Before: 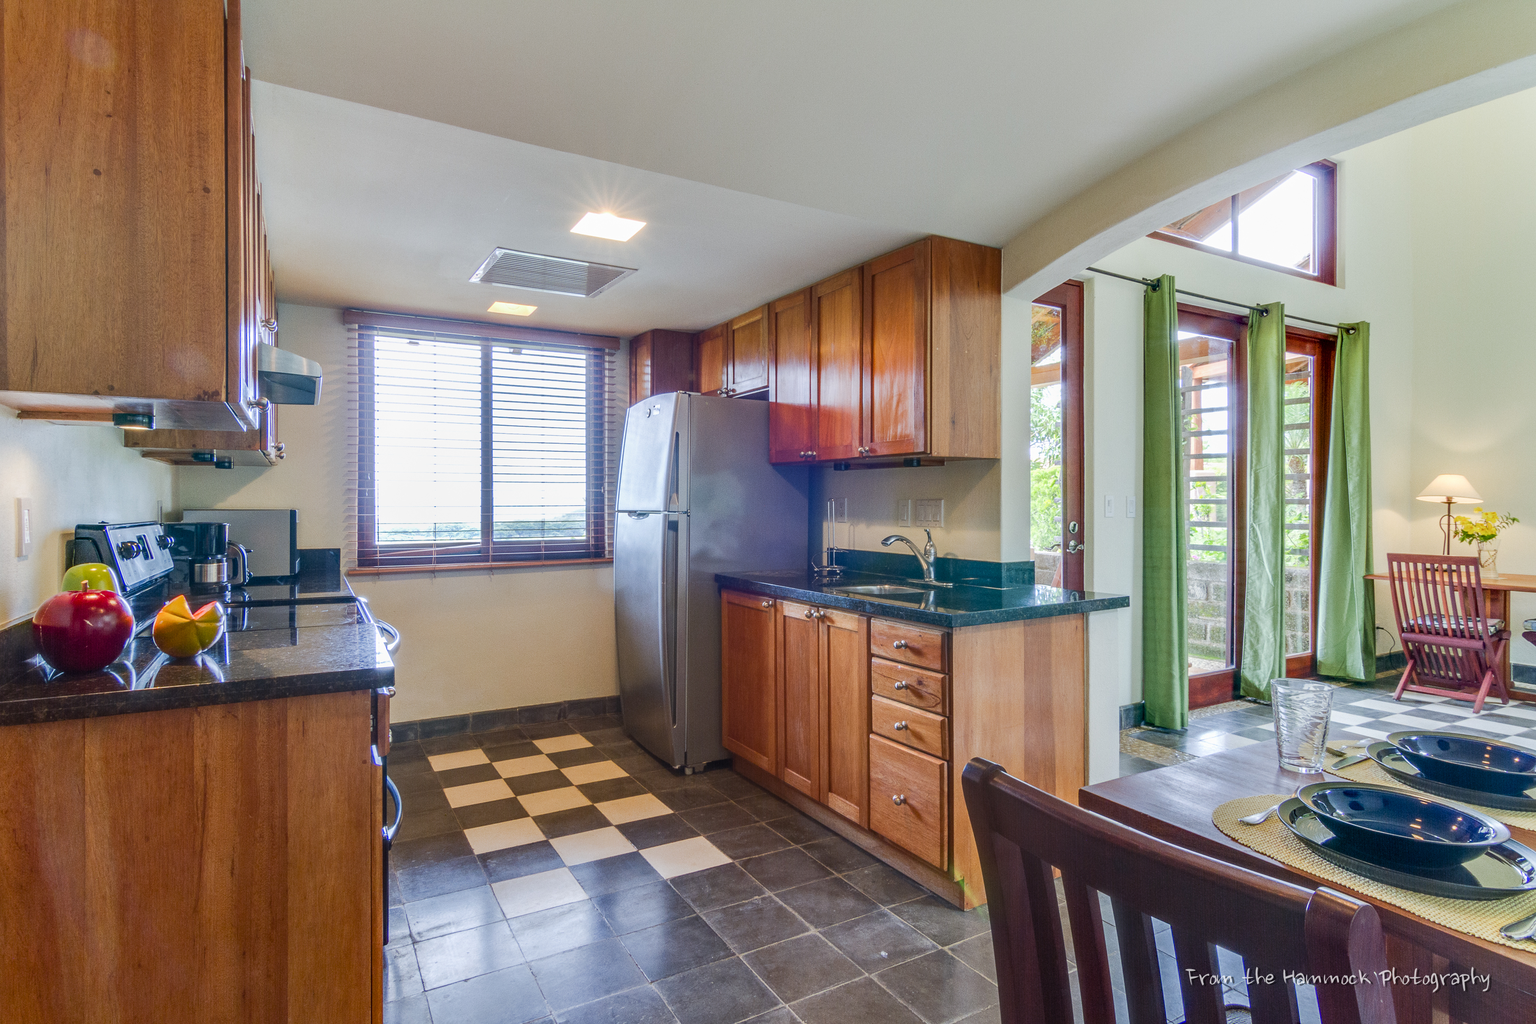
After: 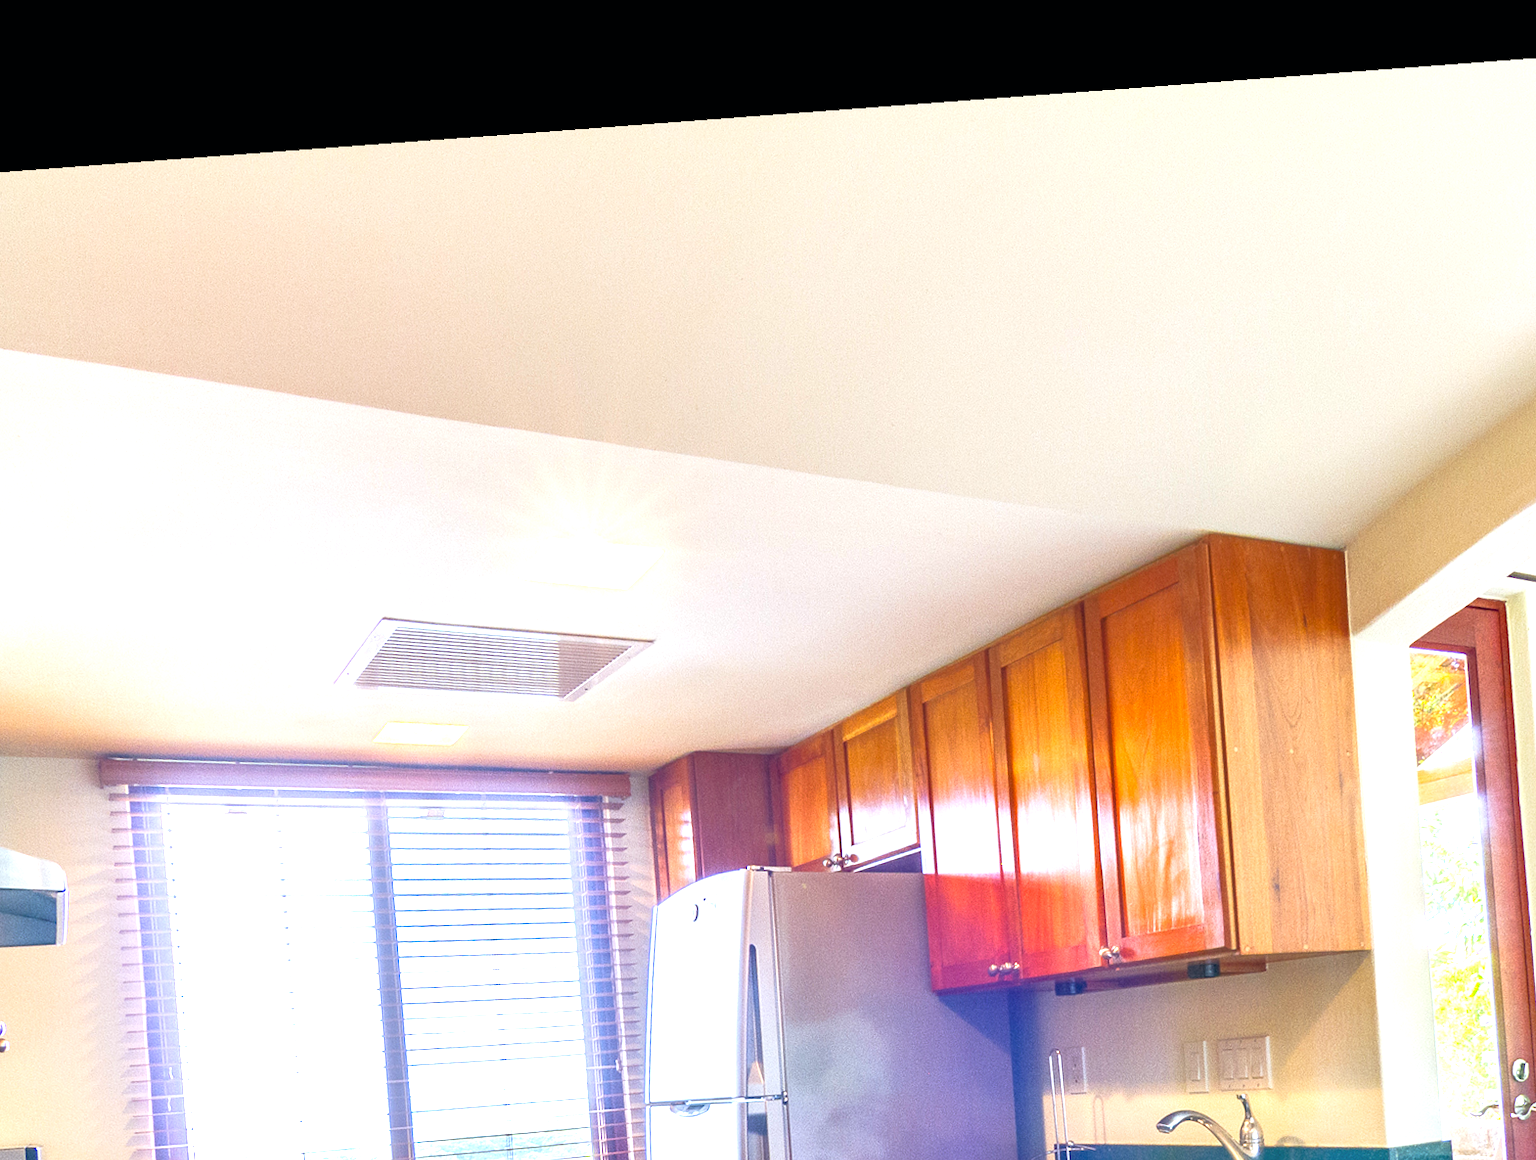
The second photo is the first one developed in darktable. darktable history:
exposure: black level correction 0, exposure 1.2 EV, compensate exposure bias true, compensate highlight preservation false
color balance rgb: shadows lift › hue 87.51°, highlights gain › chroma 1.35%, highlights gain › hue 55.1°, global offset › chroma 0.13%, global offset › hue 253.66°, perceptual saturation grading › global saturation 16.38%
rgb levels: mode RGB, independent channels, levels [[0, 0.5, 1], [0, 0.521, 1], [0, 0.536, 1]]
contrast brightness saturation: contrast 0.05, brightness 0.06, saturation 0.01
crop: left 19.556%, right 30.401%, bottom 46.458%
tone equalizer: -8 EV 0.001 EV, -7 EV -0.004 EV, -6 EV 0.009 EV, -5 EV 0.032 EV, -4 EV 0.276 EV, -3 EV 0.644 EV, -2 EV 0.584 EV, -1 EV 0.187 EV, +0 EV 0.024 EV
rotate and perspective: rotation -4.25°, automatic cropping off
